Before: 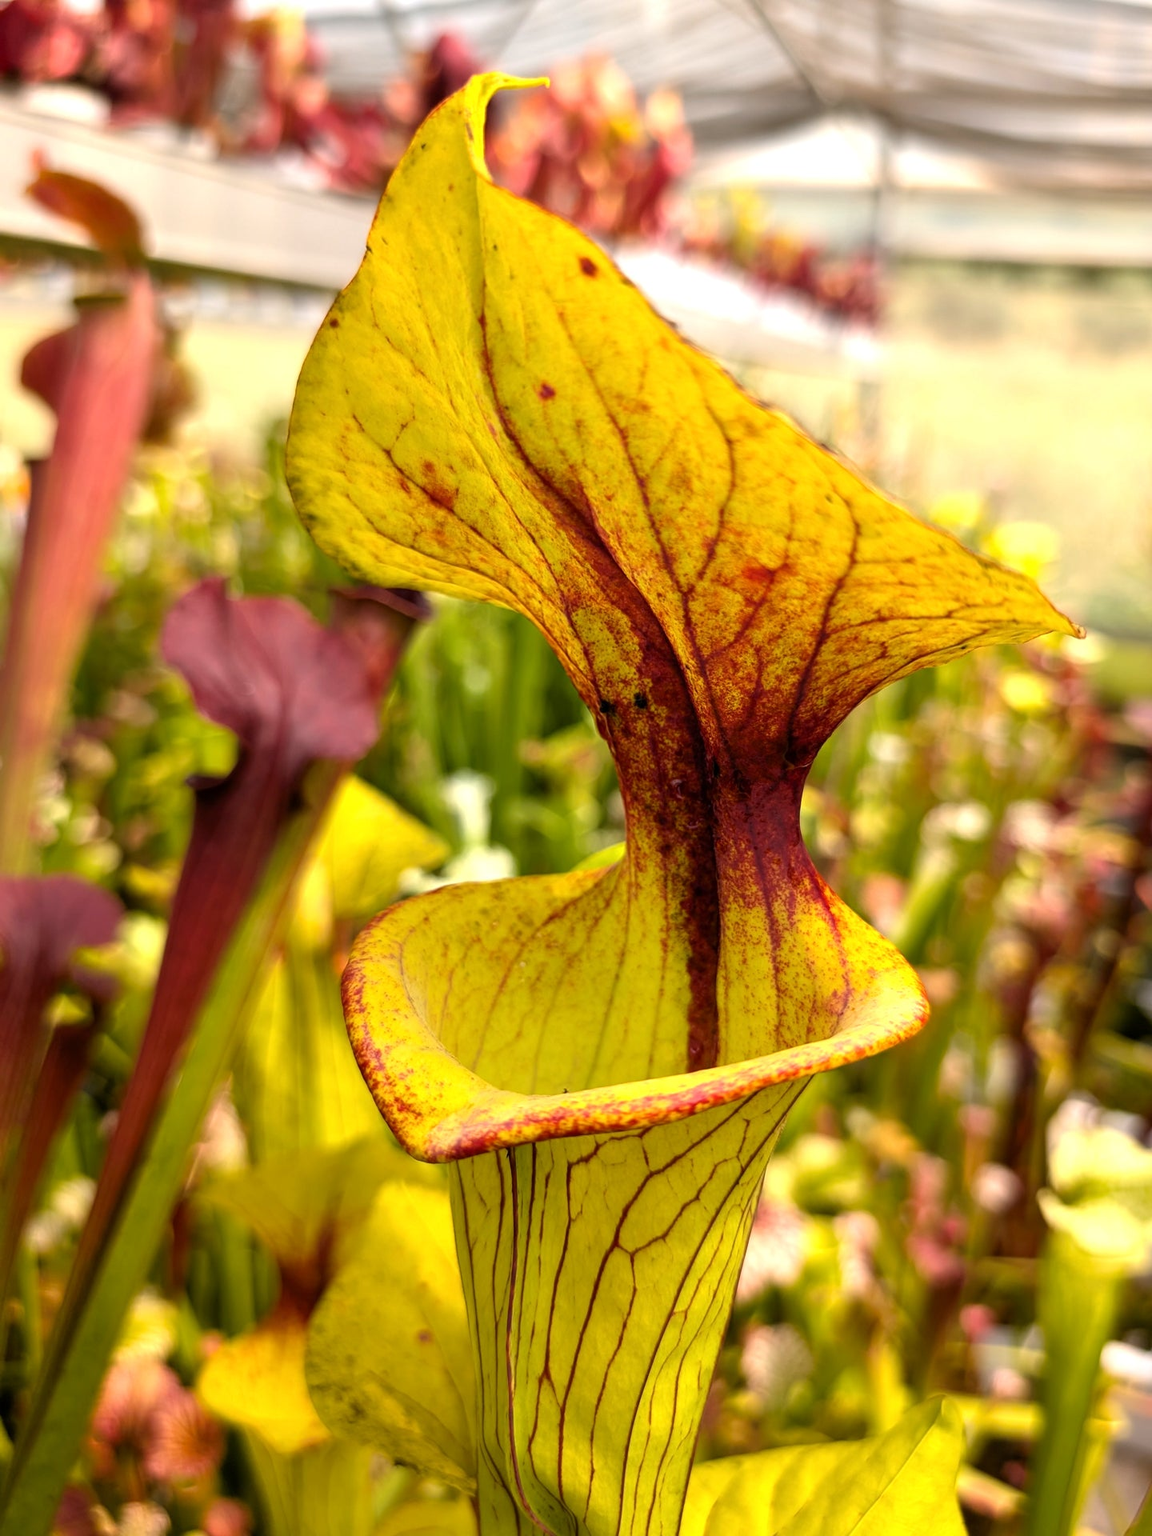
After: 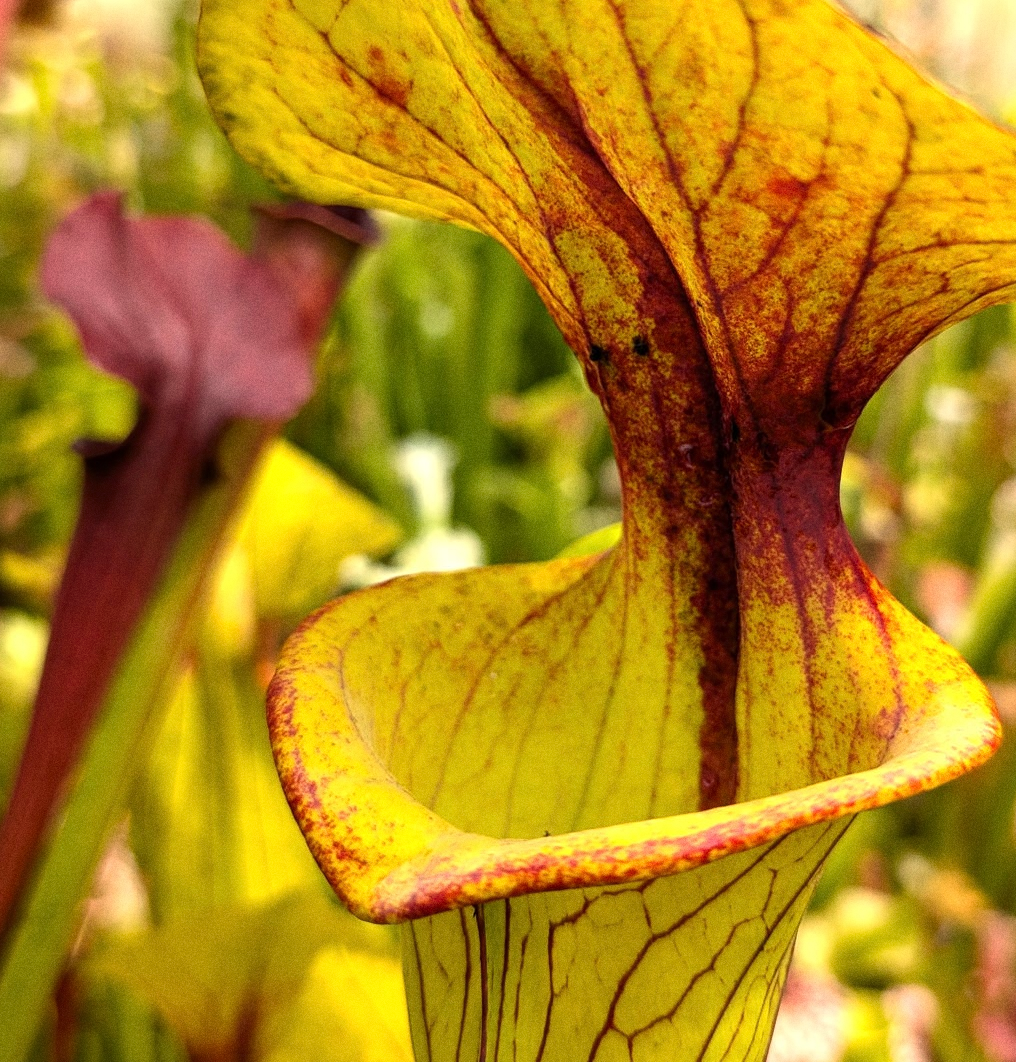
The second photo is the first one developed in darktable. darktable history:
crop: left 11.123%, top 27.61%, right 18.3%, bottom 17.034%
grain: on, module defaults
white balance: red 1, blue 1
